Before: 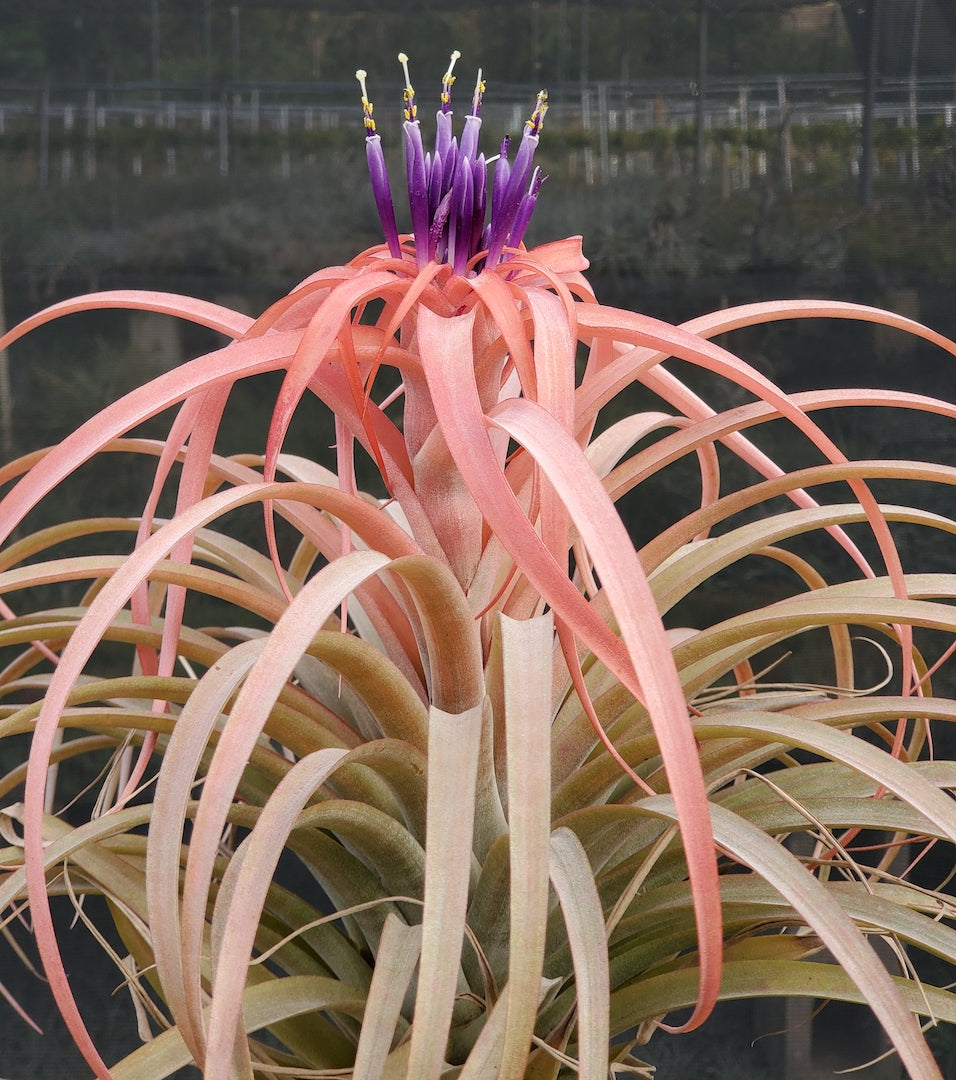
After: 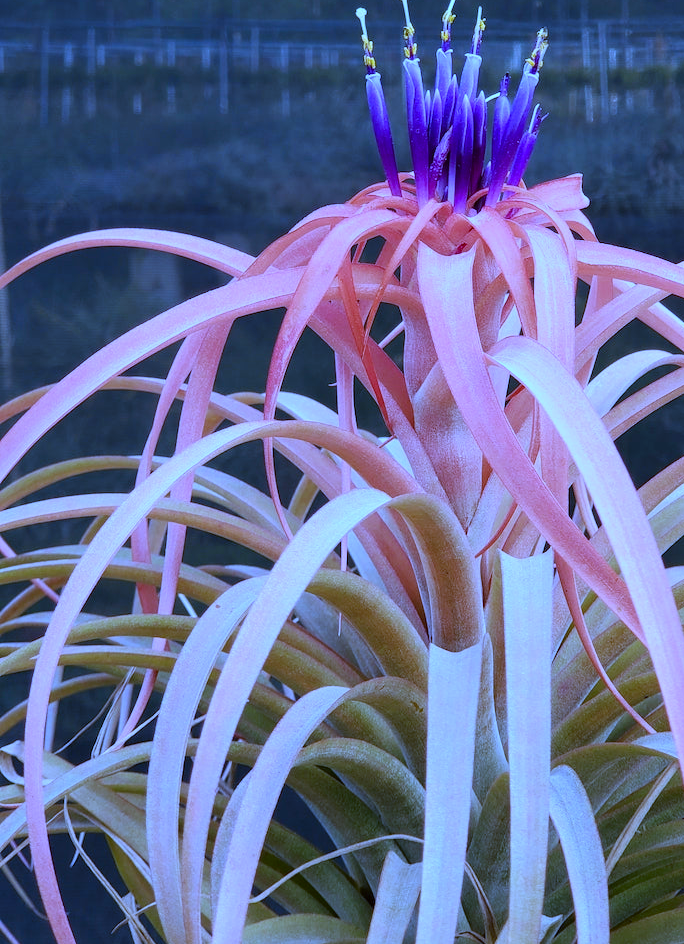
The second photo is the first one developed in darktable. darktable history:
contrast brightness saturation: contrast 0.09, saturation 0.28
crop: top 5.803%, right 27.864%, bottom 5.804%
white balance: red 0.766, blue 1.537
